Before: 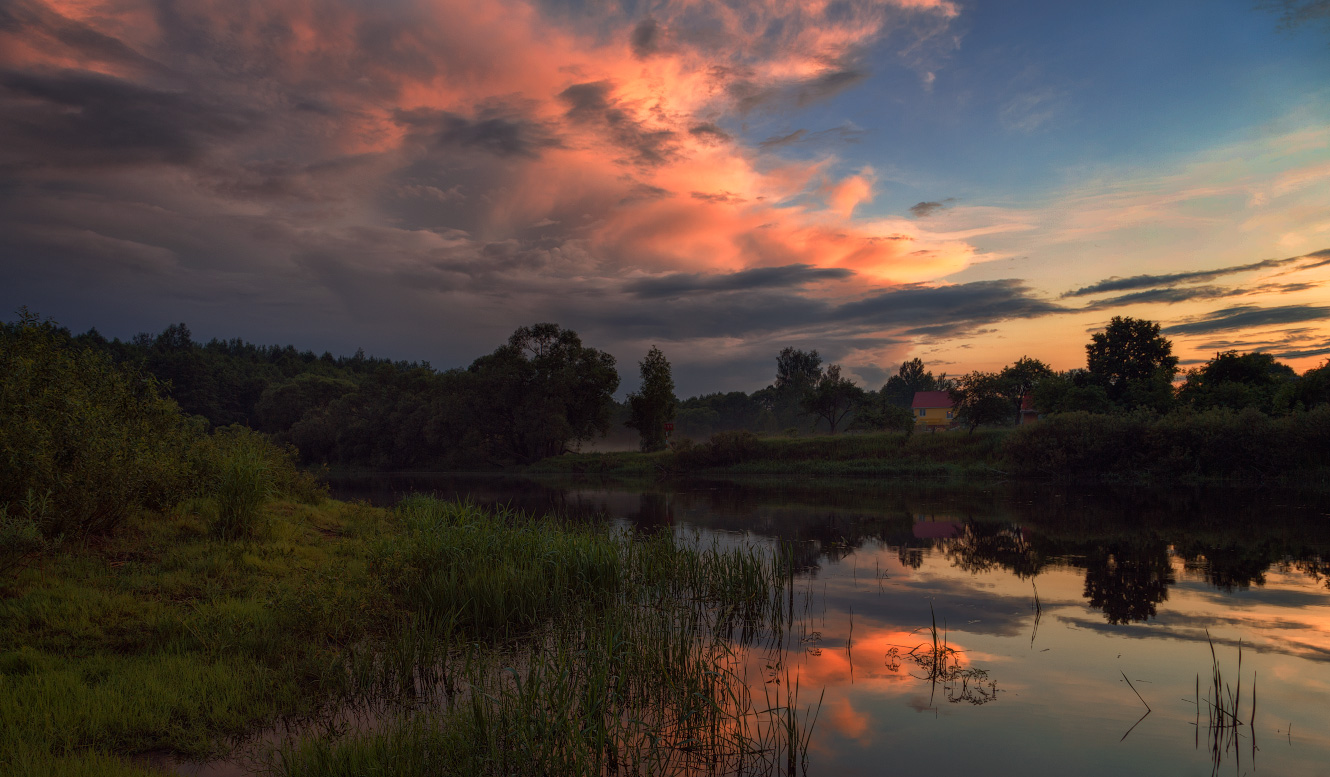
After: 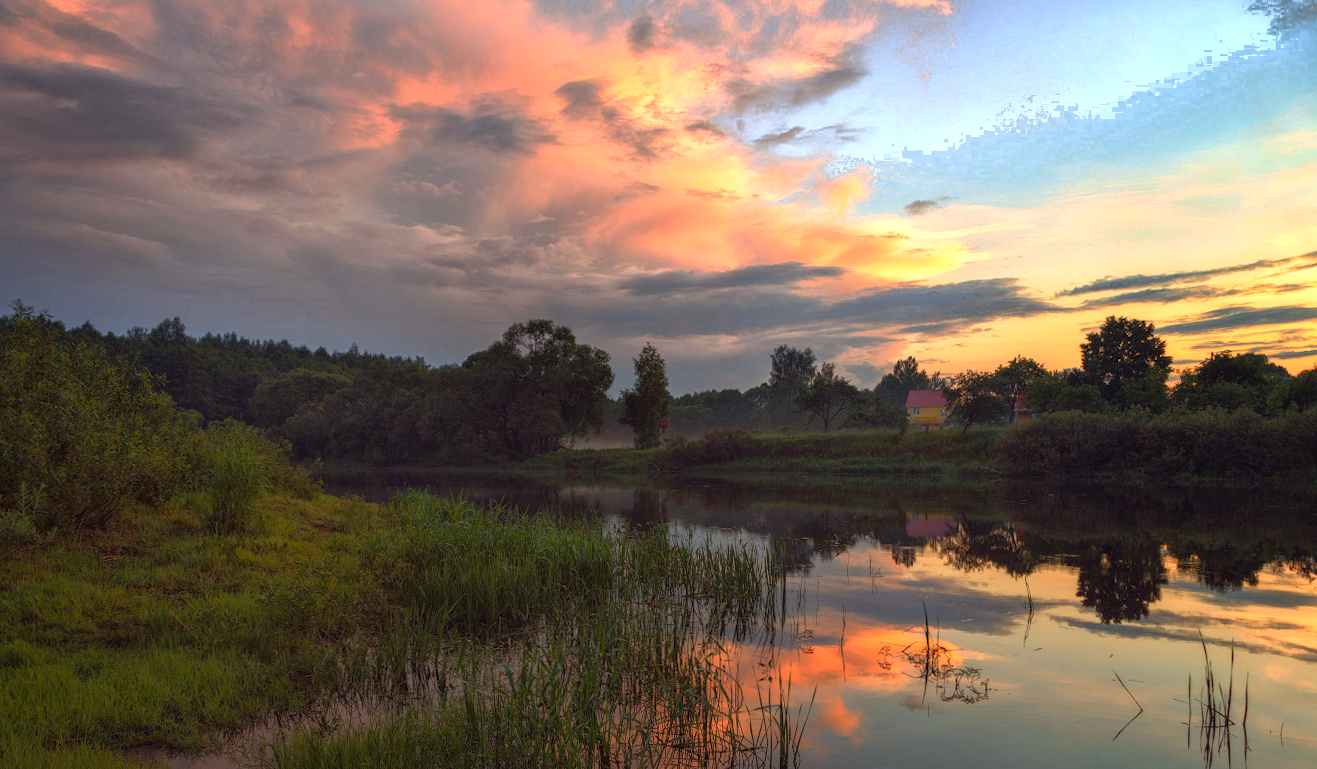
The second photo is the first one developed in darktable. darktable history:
crop and rotate: angle -0.318°
exposure: black level correction 0, exposure 1.277 EV, compensate exposure bias true, compensate highlight preservation false
color correction: highlights a* -2.61, highlights b* 2.26
color zones: curves: ch0 [(0.203, 0.433) (0.607, 0.517) (0.697, 0.696) (0.705, 0.897)]
